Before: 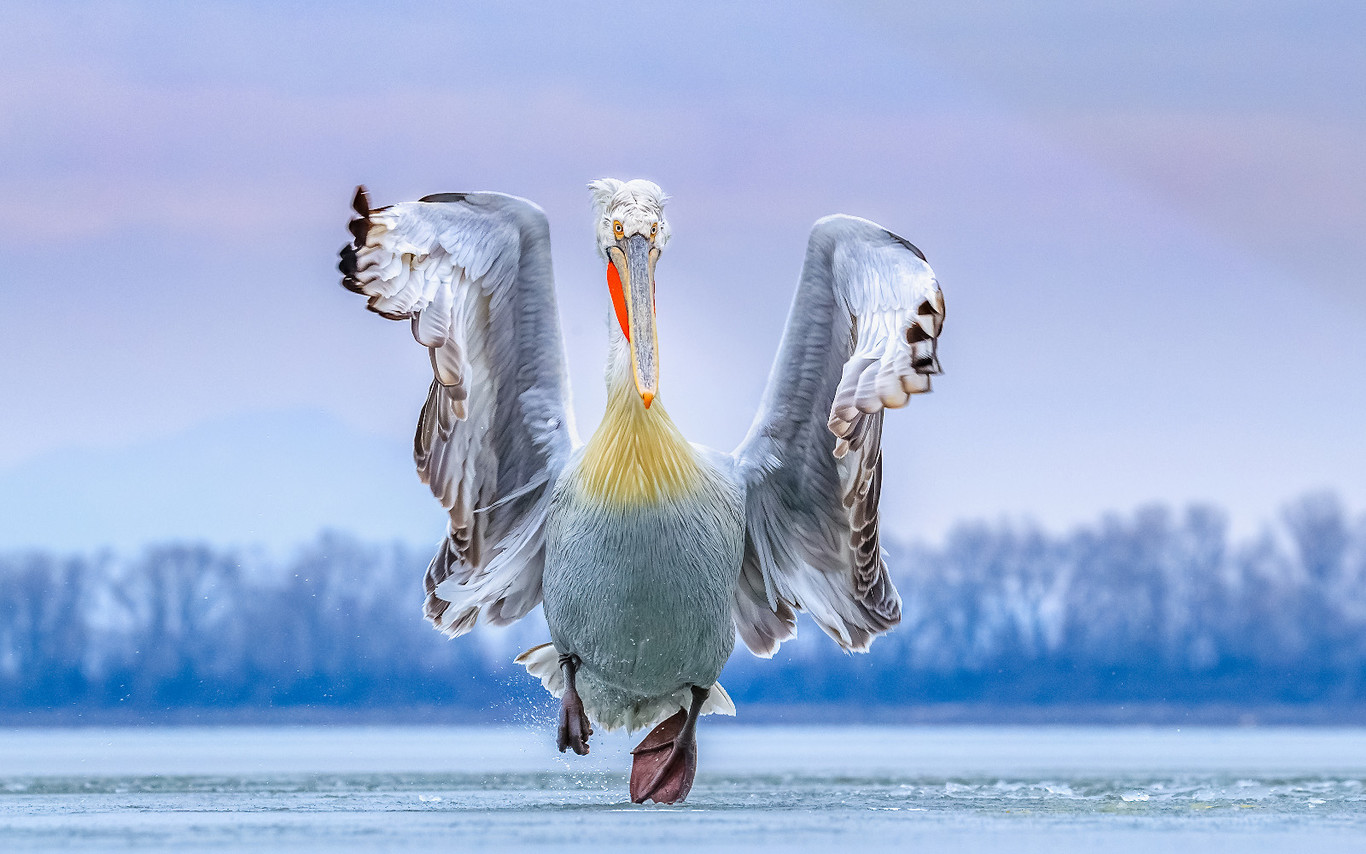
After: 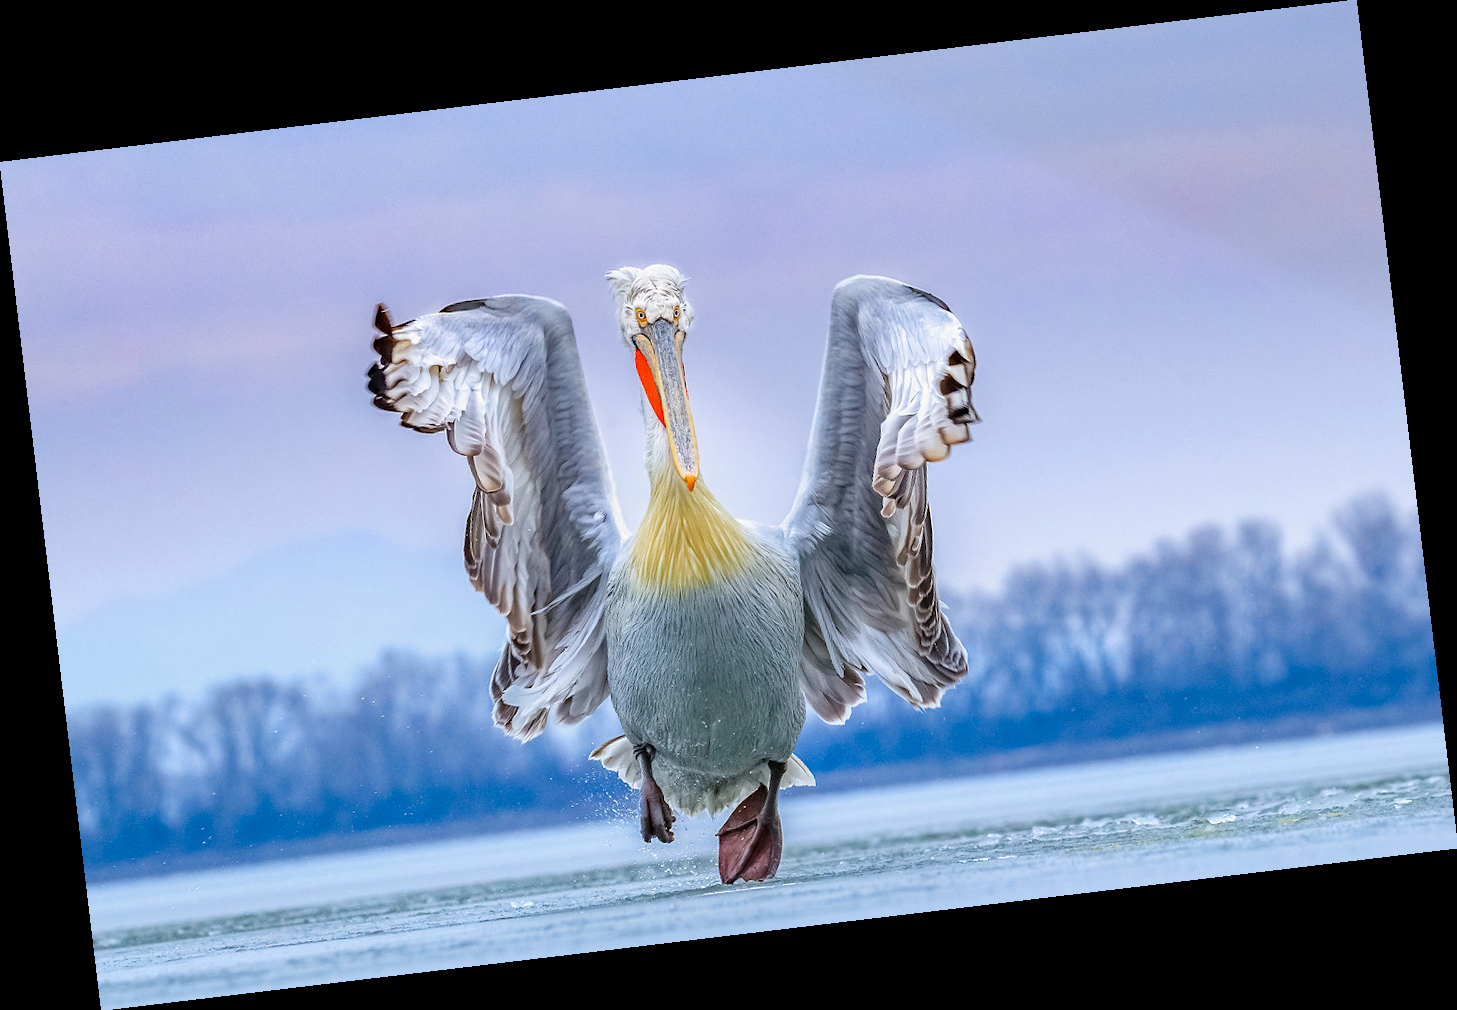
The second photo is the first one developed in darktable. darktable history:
rotate and perspective: rotation -6.83°, automatic cropping off
haze removal: strength 0.12, distance 0.25, compatibility mode true, adaptive false
